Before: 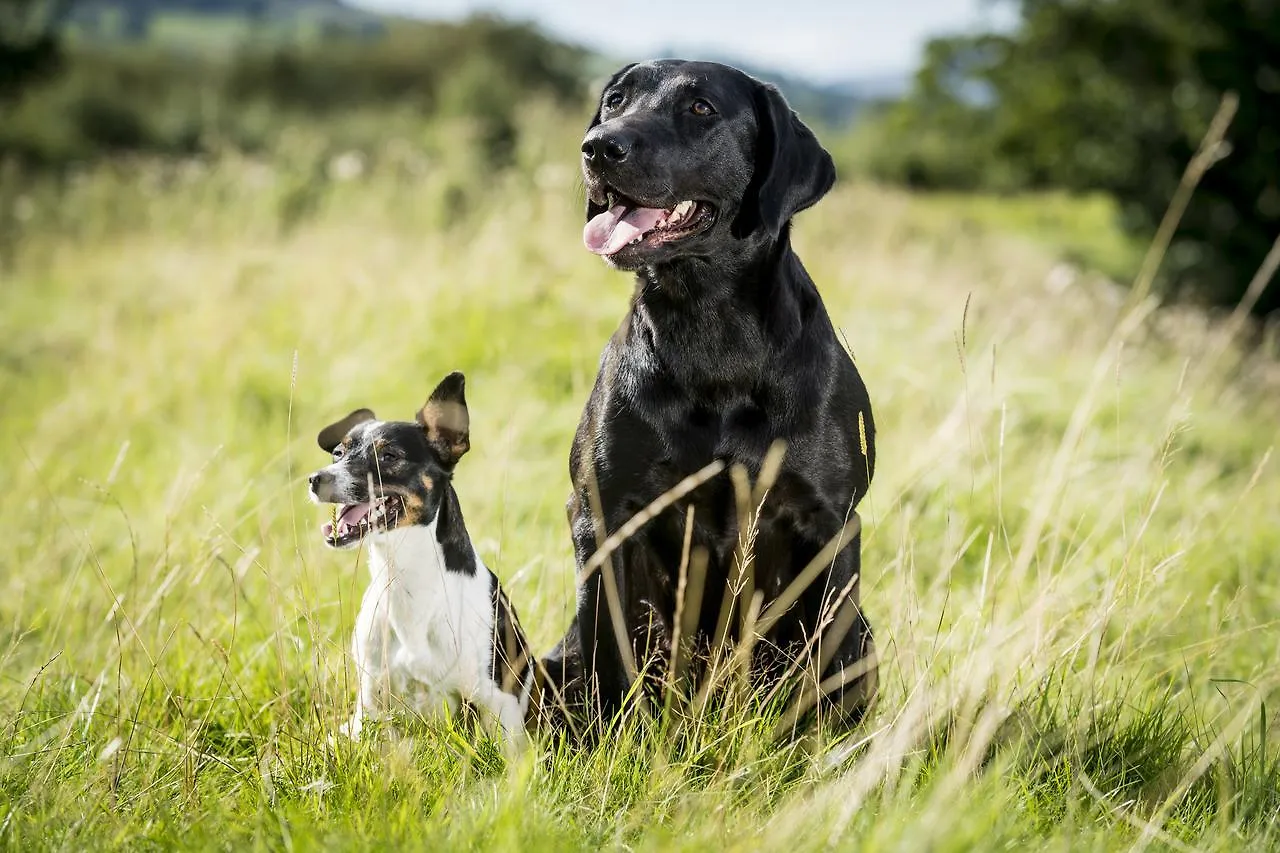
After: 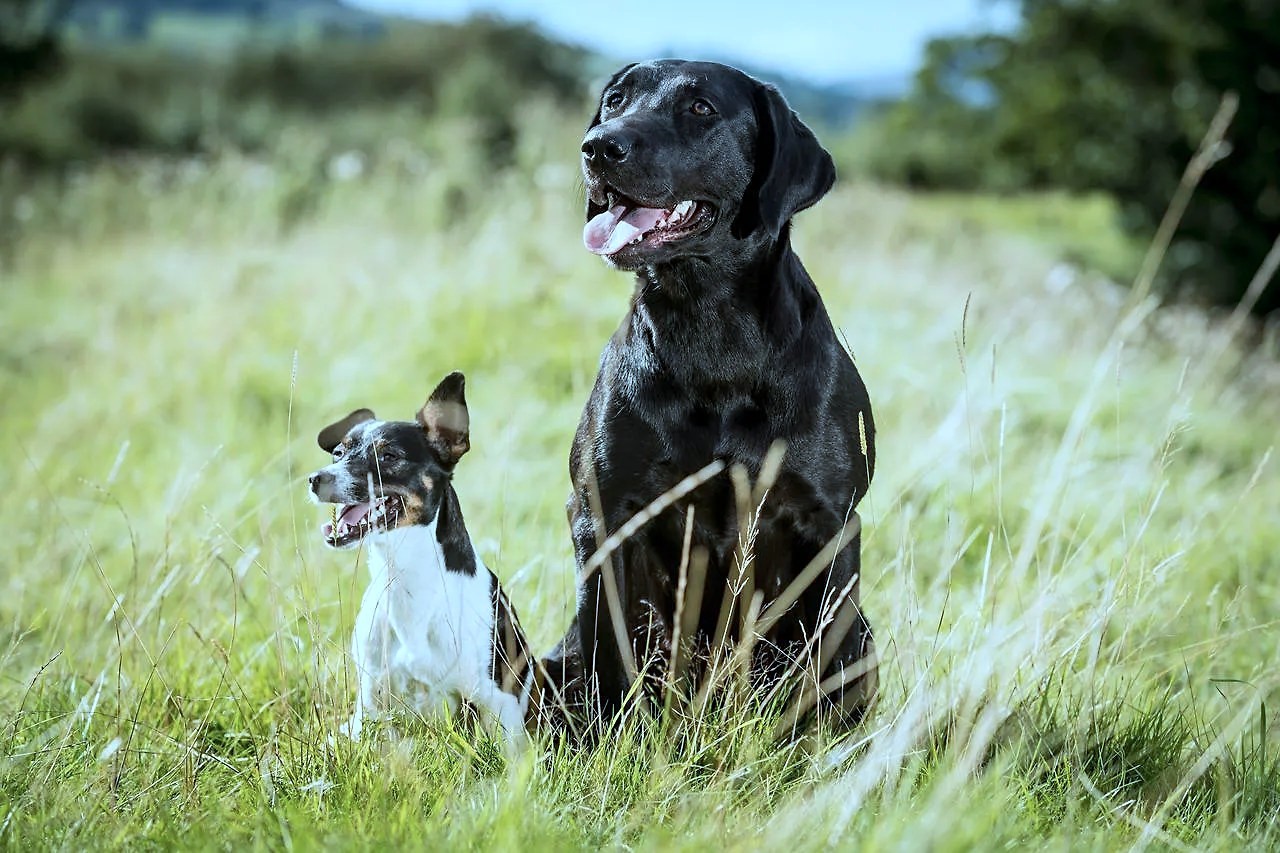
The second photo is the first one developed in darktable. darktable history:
sharpen: amount 0.2
color correction: highlights a* -9.35, highlights b* -23.15
